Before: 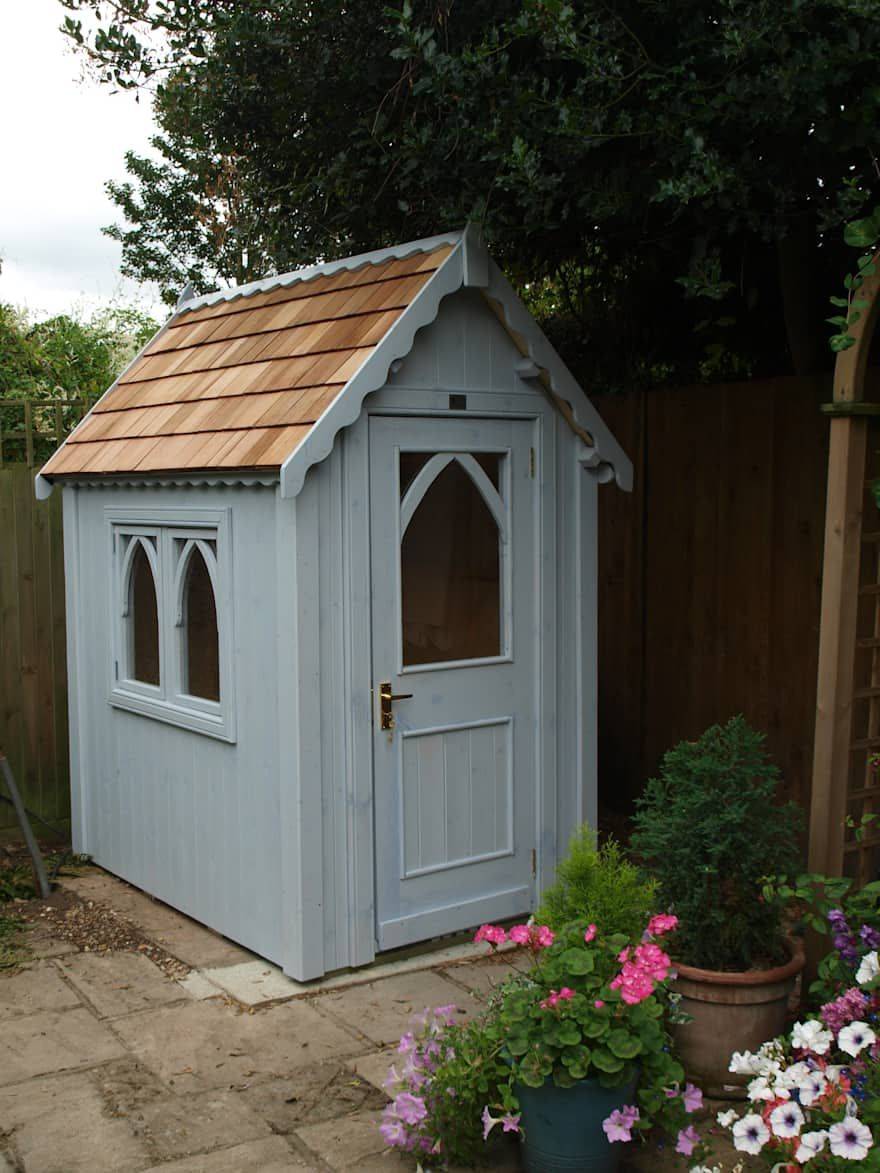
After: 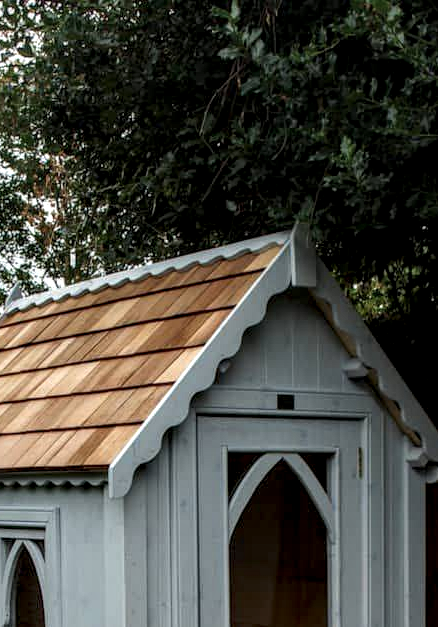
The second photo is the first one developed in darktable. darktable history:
local contrast: highlights 3%, shadows 3%, detail 182%
crop: left 19.604%, right 30.537%, bottom 46.503%
